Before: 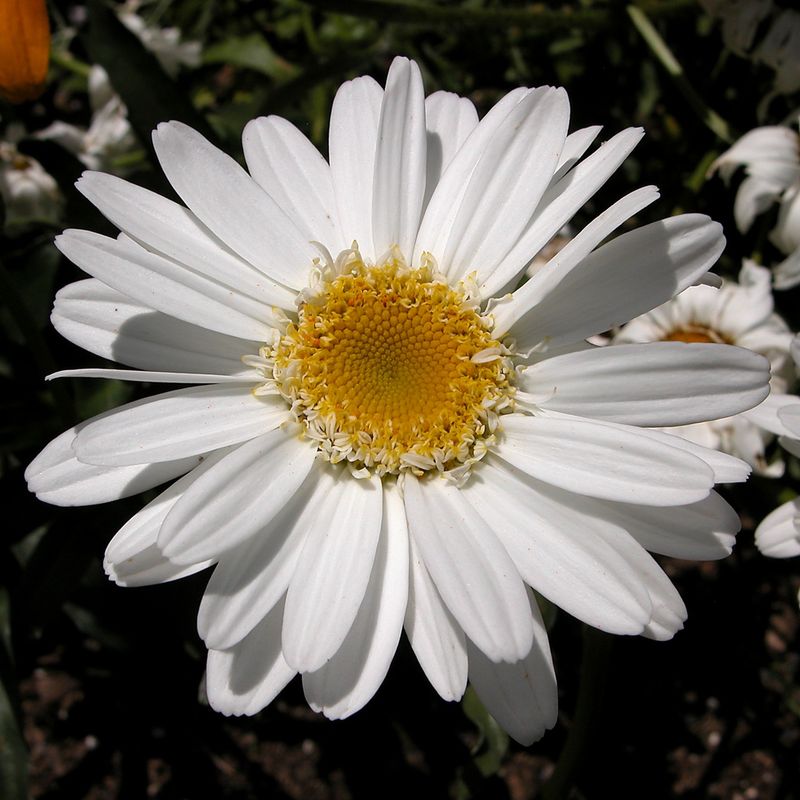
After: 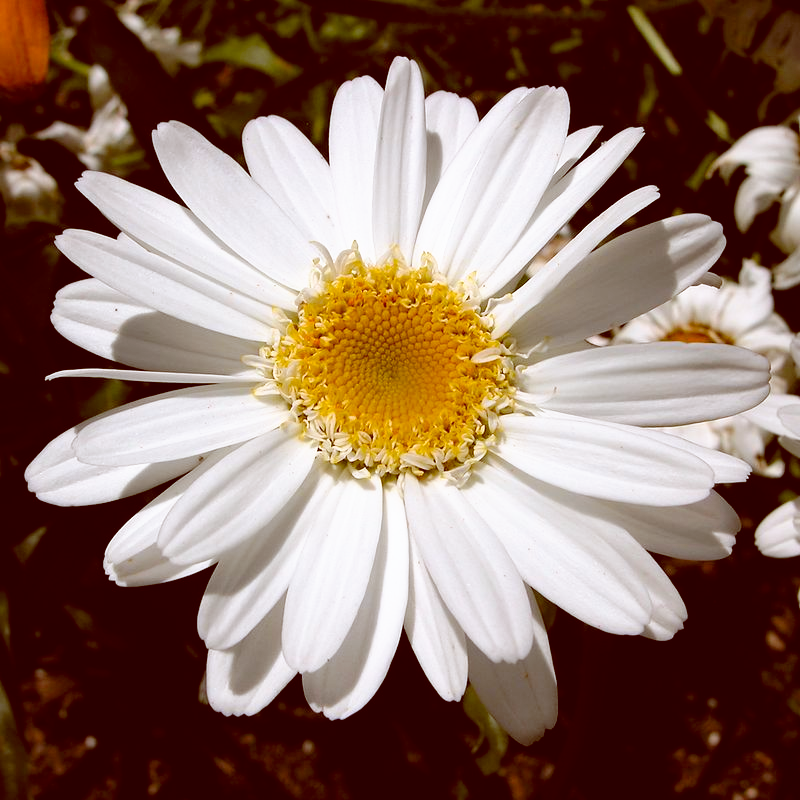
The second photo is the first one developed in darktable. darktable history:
tone curve: curves: ch0 [(0, 0) (0.003, 0.025) (0.011, 0.025) (0.025, 0.029) (0.044, 0.035) (0.069, 0.053) (0.1, 0.083) (0.136, 0.118) (0.177, 0.163) (0.224, 0.22) (0.277, 0.295) (0.335, 0.371) (0.399, 0.444) (0.468, 0.524) (0.543, 0.618) (0.623, 0.702) (0.709, 0.79) (0.801, 0.89) (0.898, 0.973) (1, 1)], preserve colors none
color balance: lift [1, 1.011, 0.999, 0.989], gamma [1.109, 1.045, 1.039, 0.955], gain [0.917, 0.936, 0.952, 1.064], contrast 2.32%, contrast fulcrum 19%, output saturation 101%
